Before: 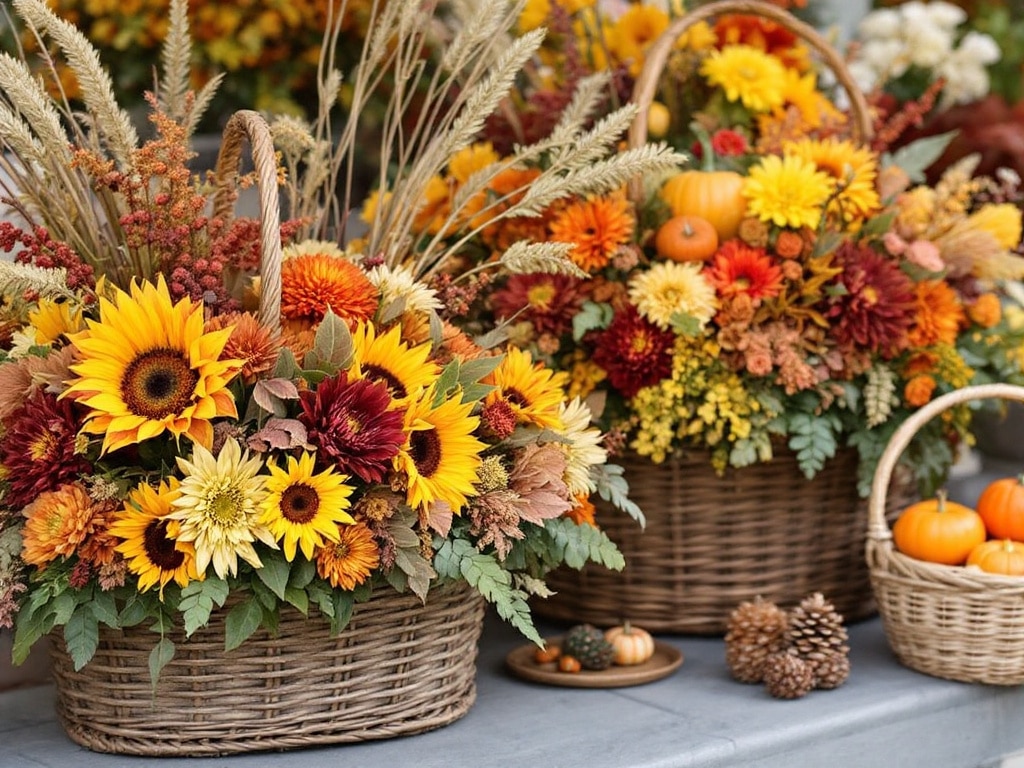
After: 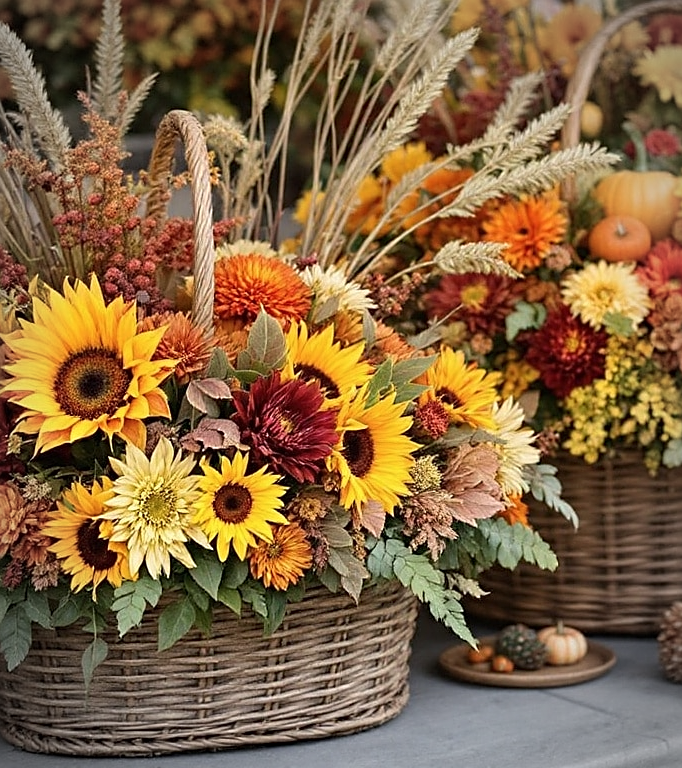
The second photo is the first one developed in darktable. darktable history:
vignetting: automatic ratio true
sharpen: on, module defaults
contrast brightness saturation: saturation -0.05
crop and rotate: left 6.617%, right 26.717%
